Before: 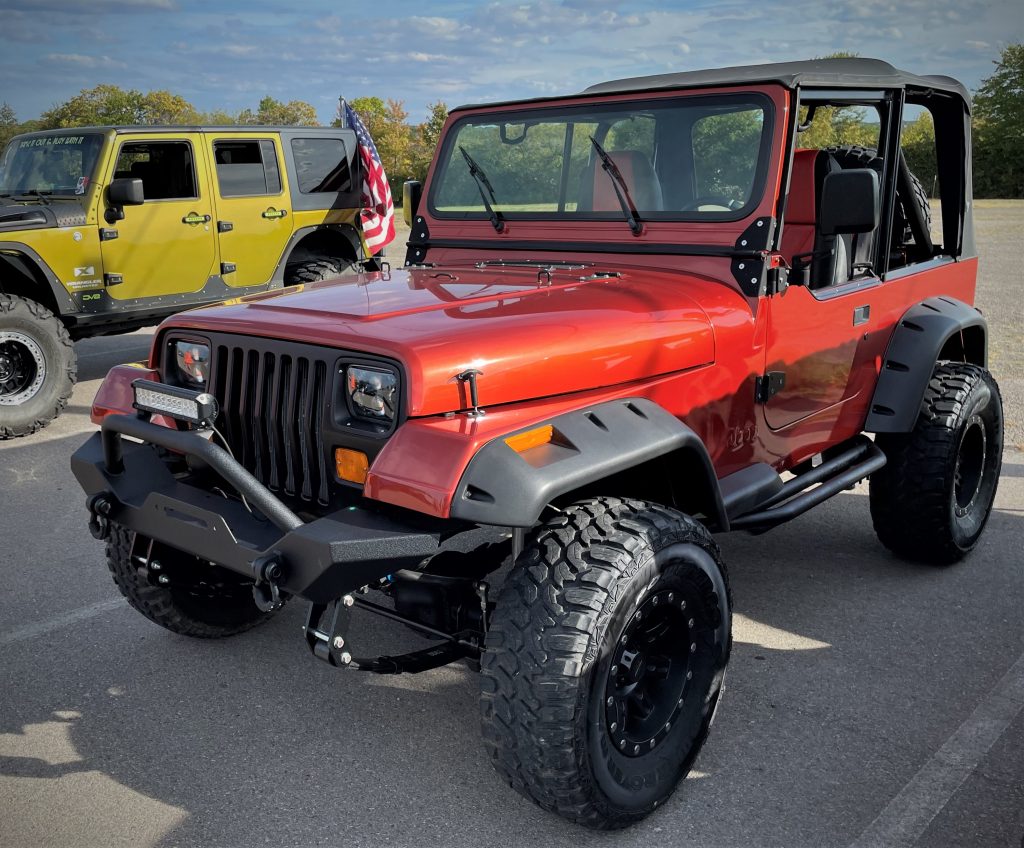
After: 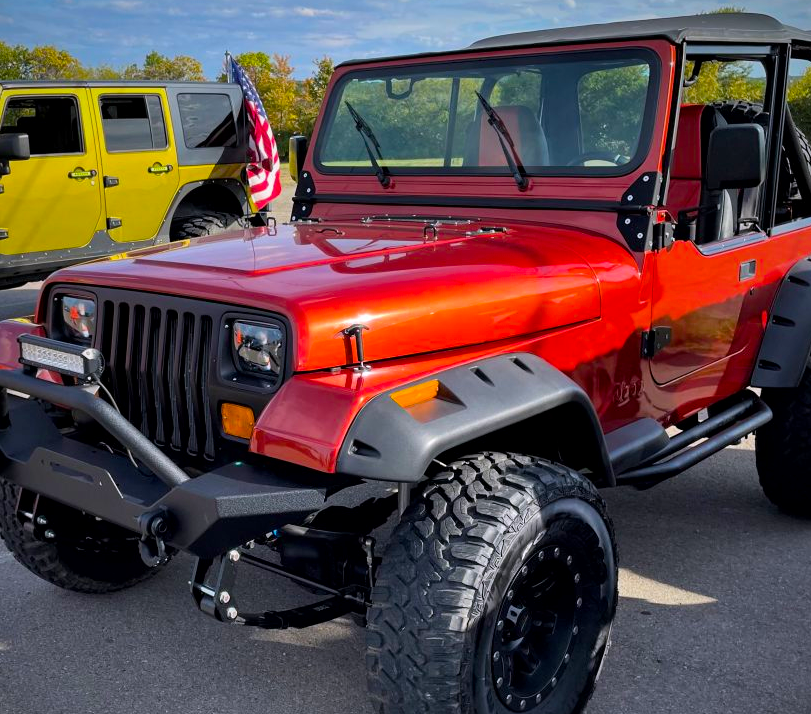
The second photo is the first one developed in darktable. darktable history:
local contrast: mode bilateral grid, contrast 20, coarseness 50, detail 120%, midtone range 0.2
color balance rgb: linear chroma grading › global chroma 15%, perceptual saturation grading › global saturation 30%
crop: left 11.225%, top 5.381%, right 9.565%, bottom 10.314%
white balance: red 1.009, blue 1.027
